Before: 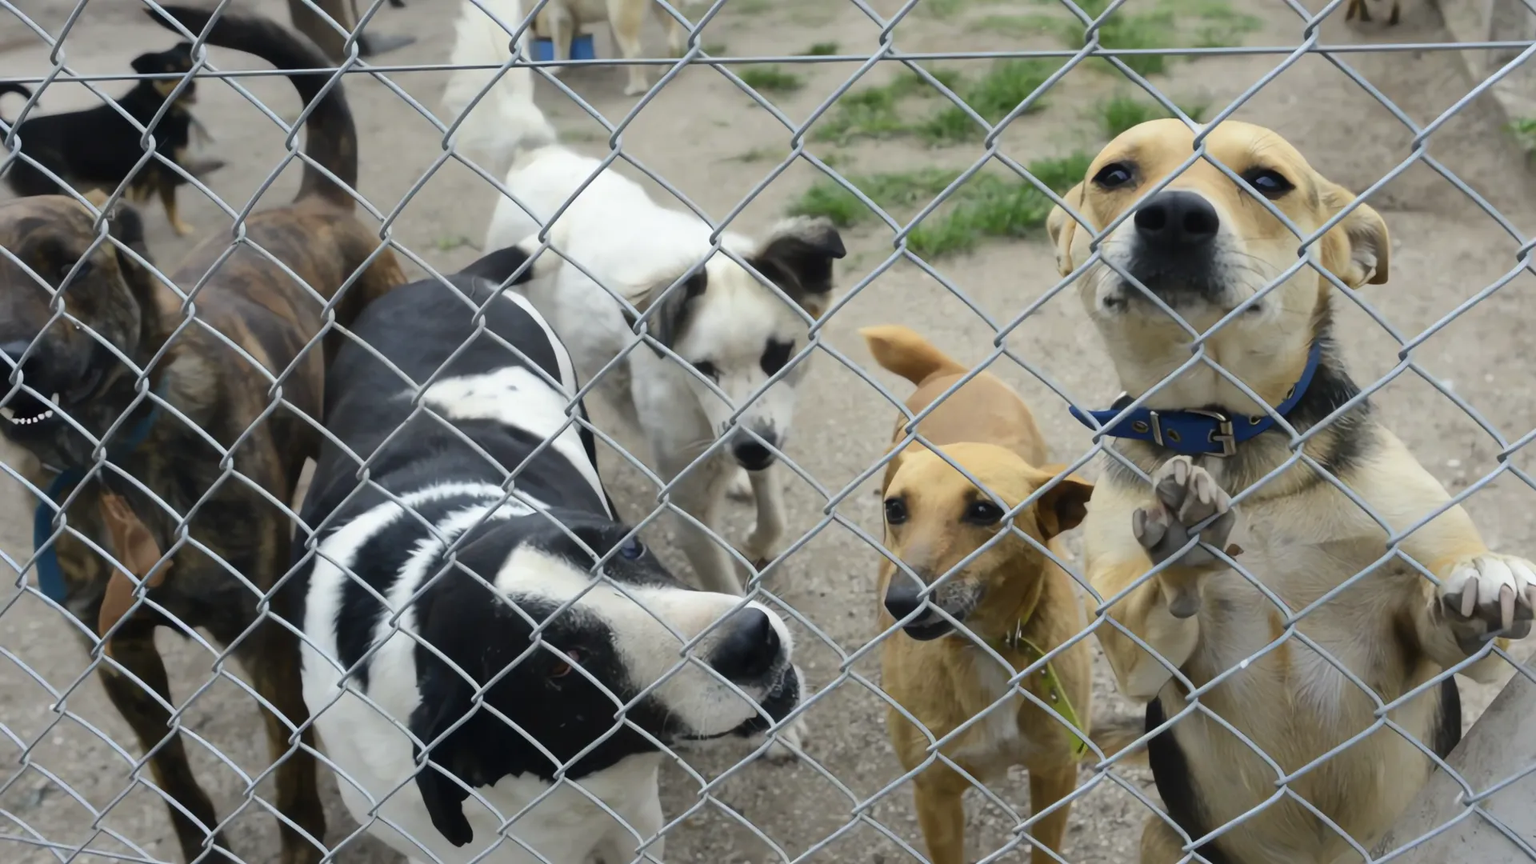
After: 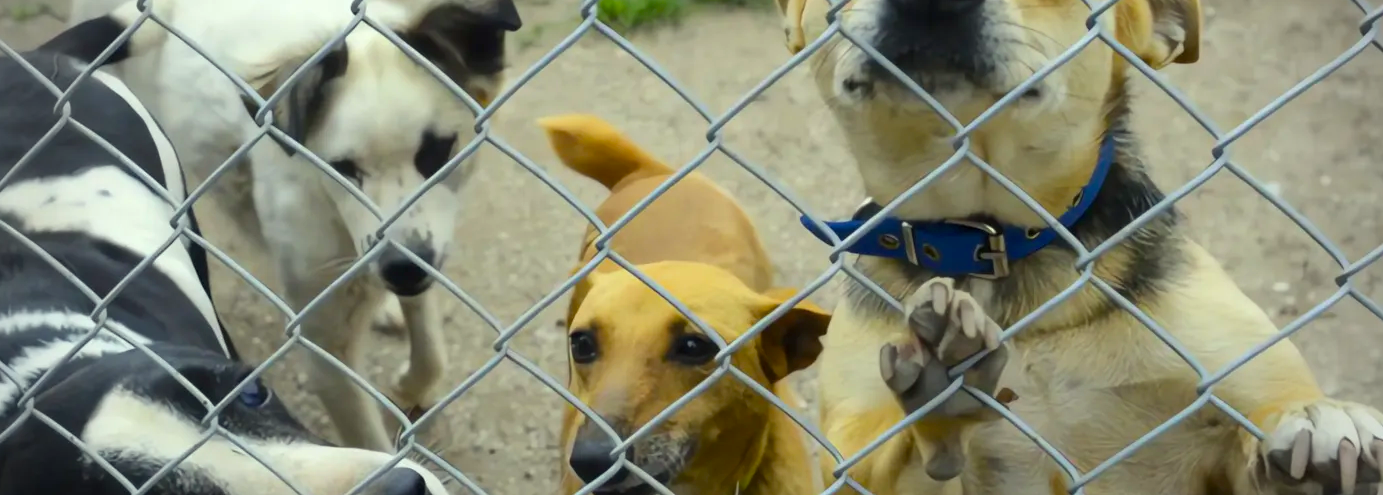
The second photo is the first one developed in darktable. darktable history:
crop and rotate: left 27.938%, top 27.046%, bottom 27.046%
color correction: highlights a* -4.28, highlights b* 6.53
local contrast: highlights 100%, shadows 100%, detail 120%, midtone range 0.2
sharpen: radius 5.325, amount 0.312, threshold 26.433
vignetting: unbound false
exposure: compensate highlight preservation false
white balance: emerald 1
color balance rgb: linear chroma grading › global chroma 15%, perceptual saturation grading › global saturation 30%
